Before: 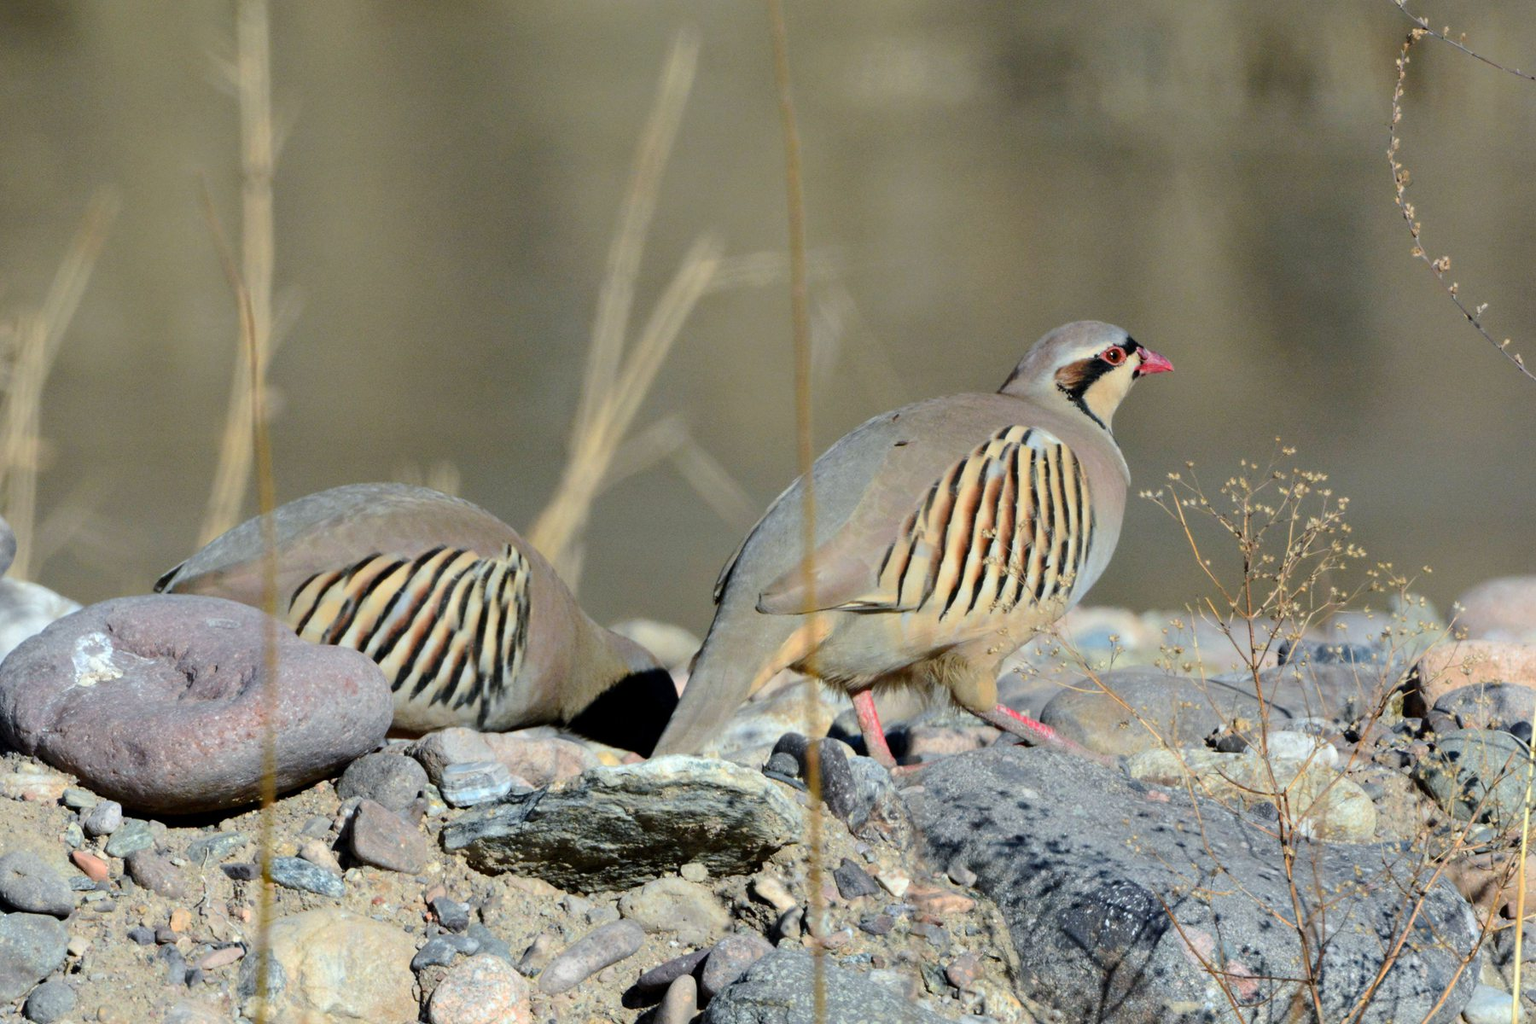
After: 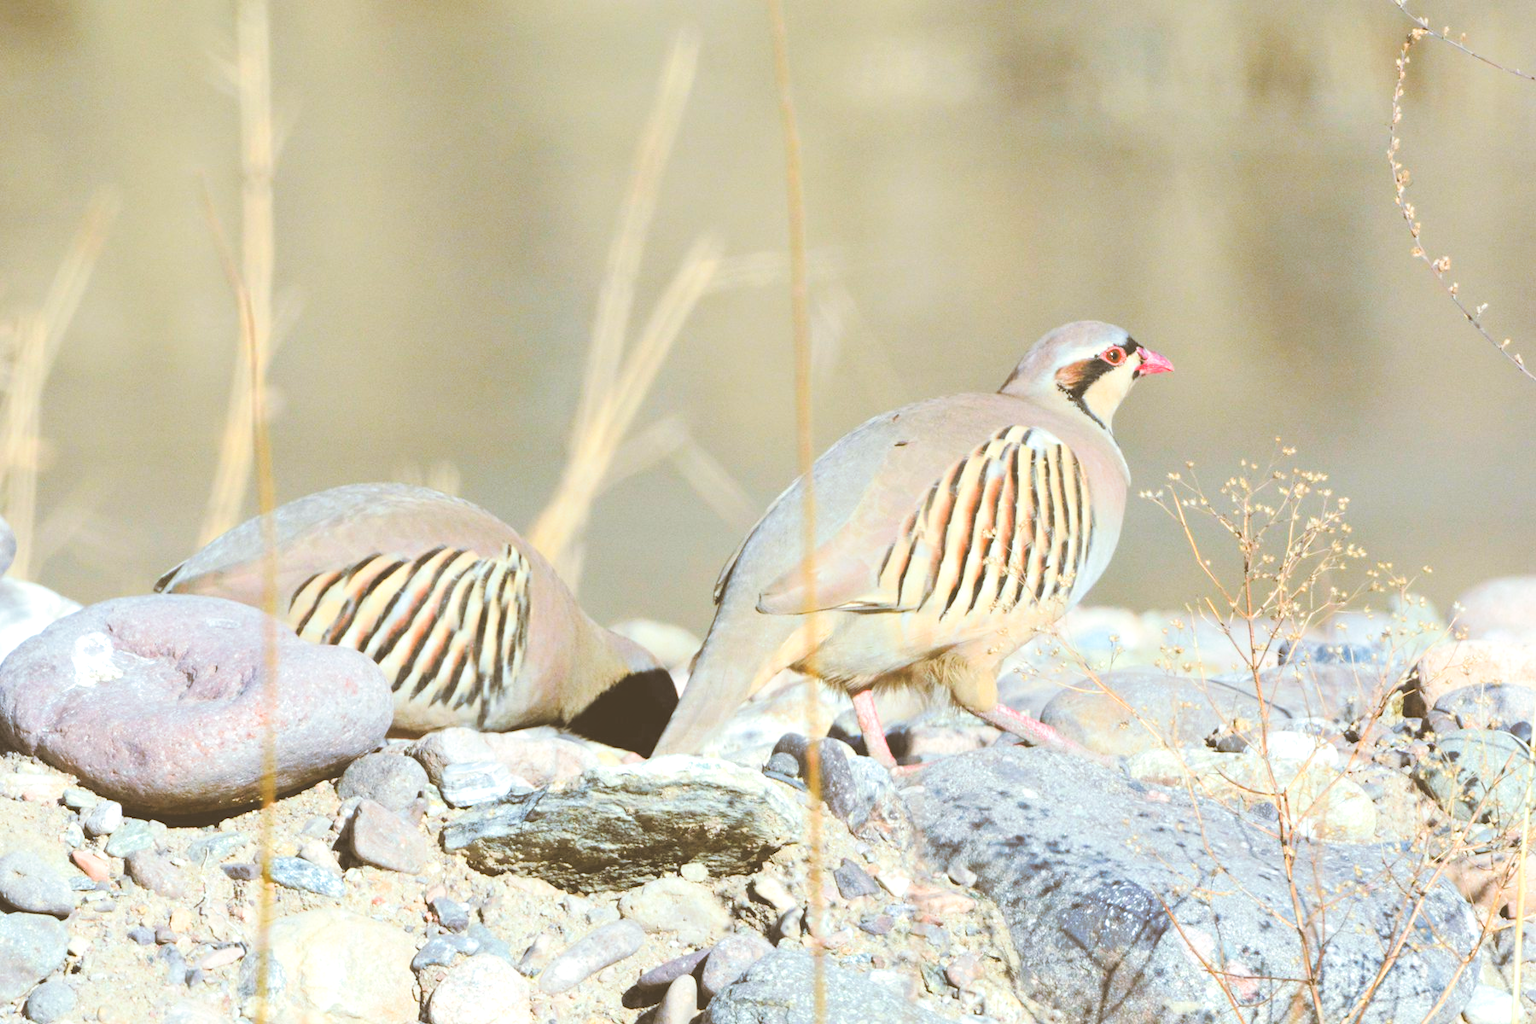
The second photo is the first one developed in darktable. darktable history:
exposure: black level correction -0.005, exposure 1 EV, compensate highlight preservation false
contrast equalizer: y [[0.5, 0.5, 0.472, 0.5, 0.5, 0.5], [0.5 ×6], [0.5 ×6], [0 ×6], [0 ×6]]
rotate and perspective: automatic cropping off
contrast brightness saturation: contrast 0.1, brightness 0.3, saturation 0.14
color balance: output saturation 110%
color balance rgb: shadows lift › chroma 1%, shadows lift › hue 113°, highlights gain › chroma 0.2%, highlights gain › hue 333°, perceptual saturation grading › global saturation 20%, perceptual saturation grading › highlights -50%, perceptual saturation grading › shadows 25%, contrast -10%
split-toning: shadows › hue 37.98°, highlights › hue 185.58°, balance -55.261
